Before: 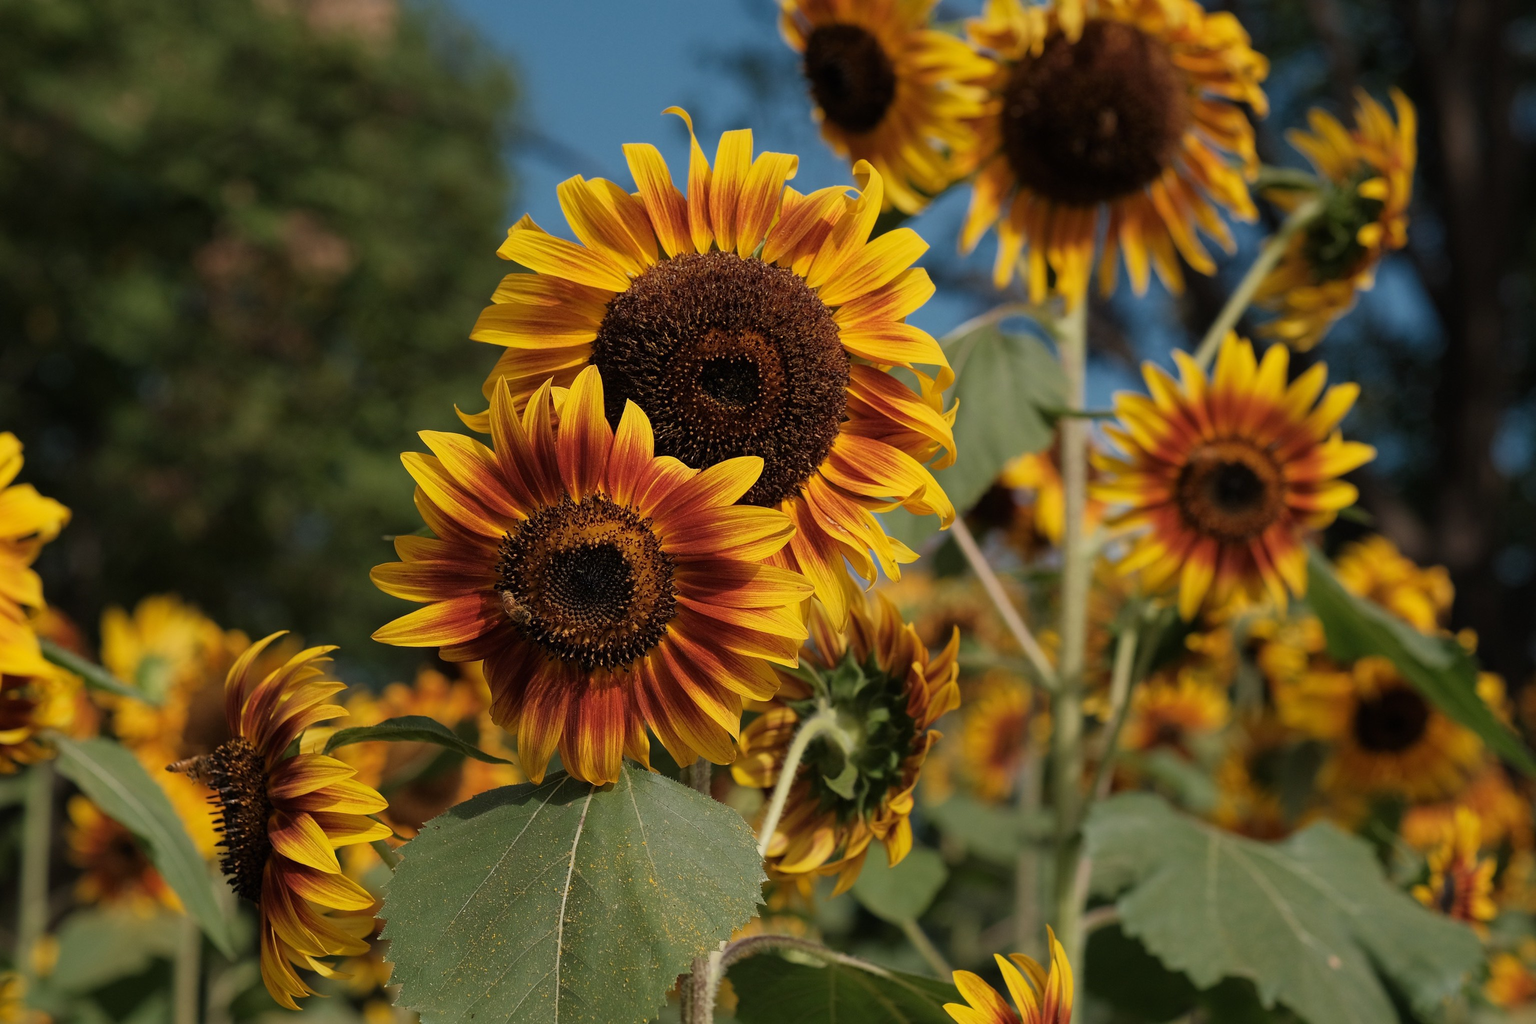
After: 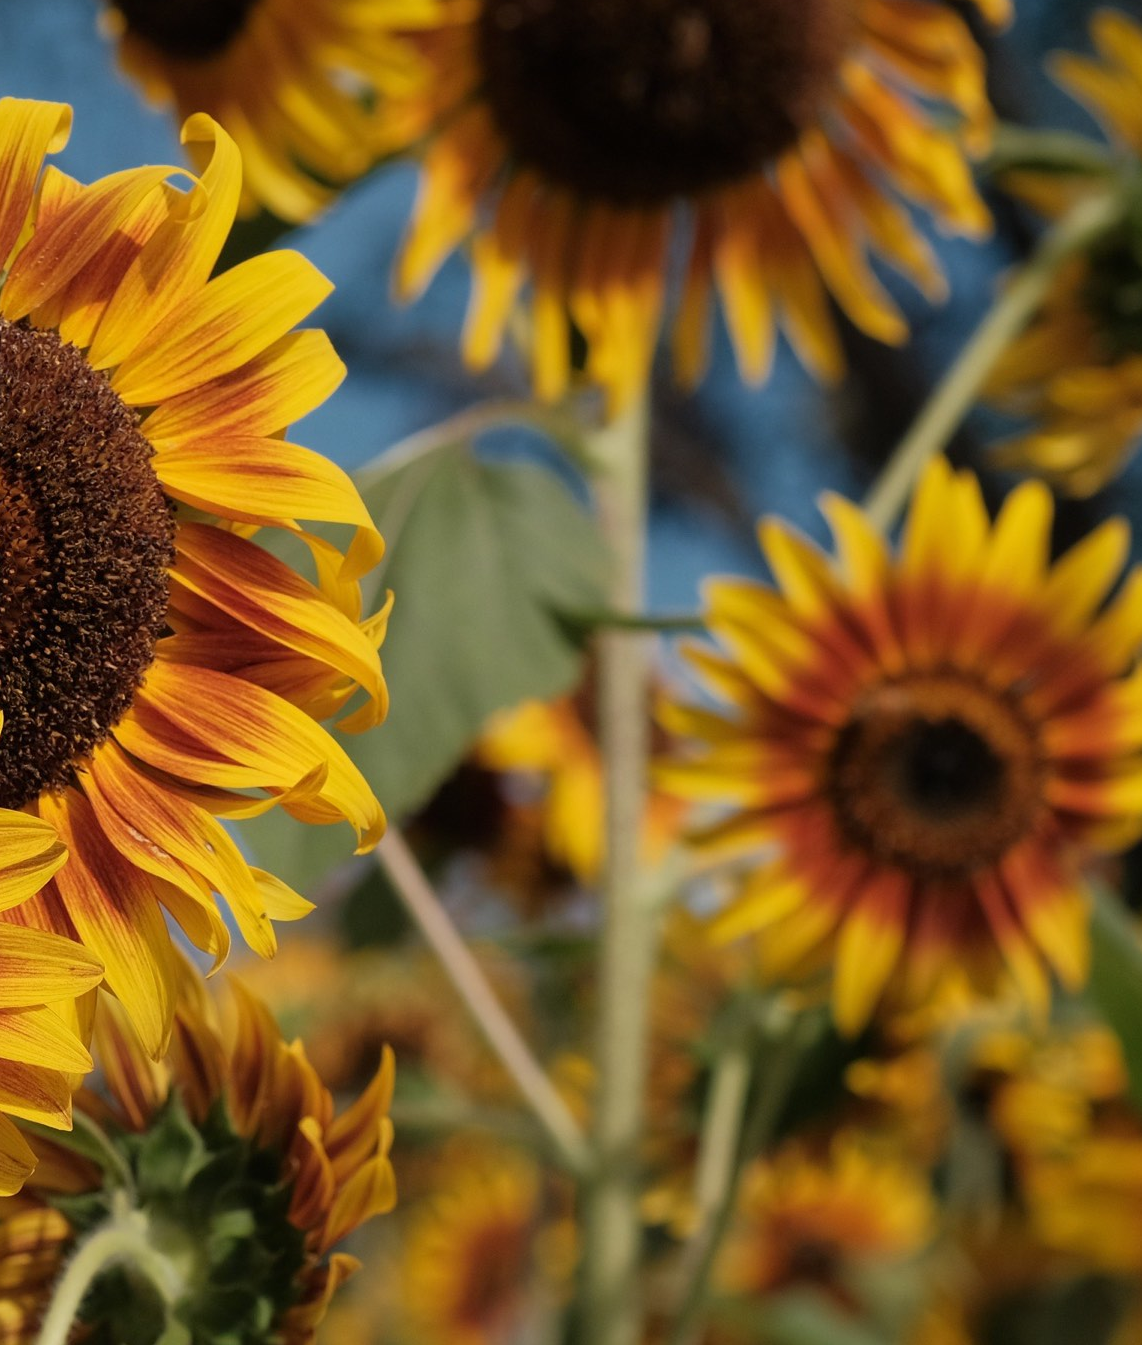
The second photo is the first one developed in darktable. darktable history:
crop and rotate: left 49.641%, top 10.087%, right 13.153%, bottom 24.207%
